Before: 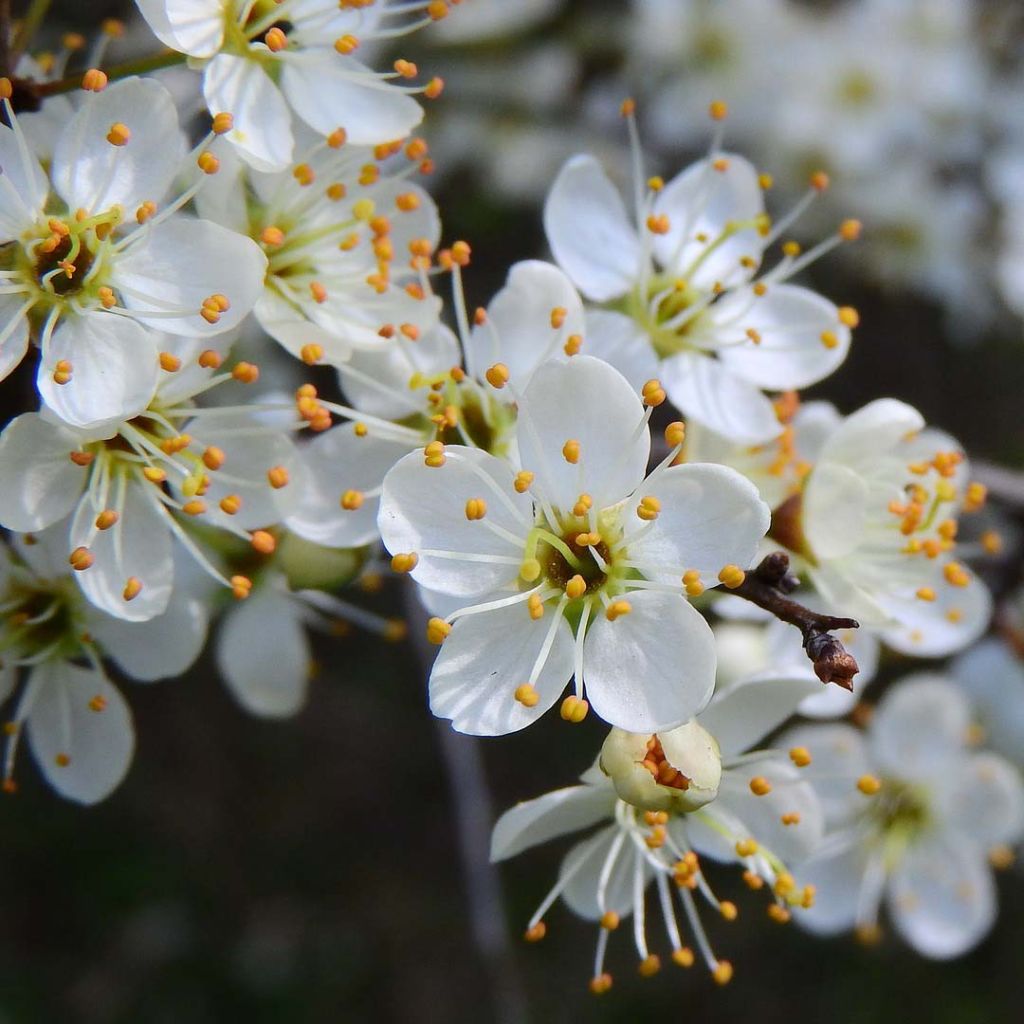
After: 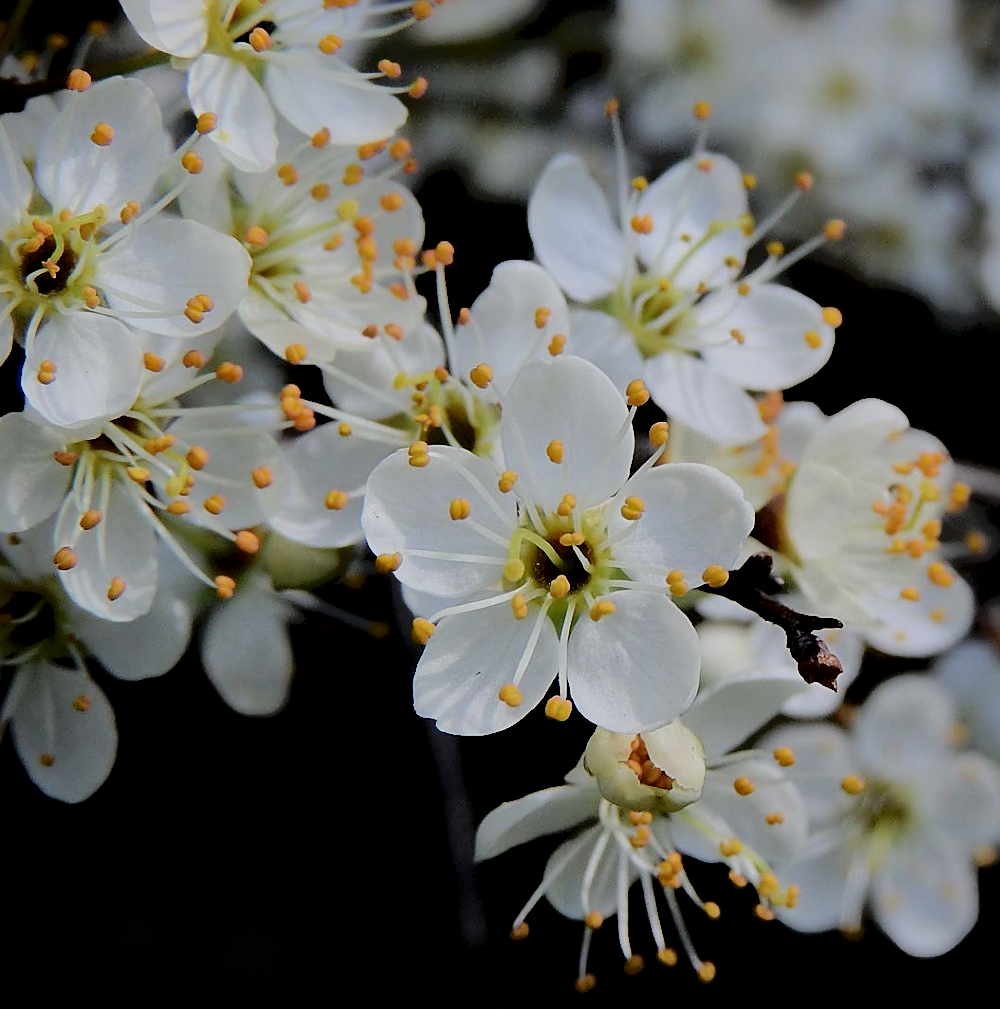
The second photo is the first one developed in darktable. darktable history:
filmic rgb: black relative exposure -5.14 EV, white relative exposure 3.97 EV, hardness 2.9, contrast 1.3
crop and rotate: left 1.644%, right 0.684%, bottom 1.388%
local contrast: mode bilateral grid, contrast 24, coarseness 46, detail 150%, midtone range 0.2
tone curve: curves: ch0 [(0, 0) (0.003, 0.004) (0.011, 0.005) (0.025, 0.014) (0.044, 0.037) (0.069, 0.059) (0.1, 0.096) (0.136, 0.116) (0.177, 0.133) (0.224, 0.177) (0.277, 0.255) (0.335, 0.319) (0.399, 0.385) (0.468, 0.457) (0.543, 0.545) (0.623, 0.621) (0.709, 0.705) (0.801, 0.801) (0.898, 0.901) (1, 1)], color space Lab, independent channels, preserve colors none
shadows and highlights: shadows -19.99, white point adjustment -2.05, highlights -34.79
contrast equalizer: octaves 7, y [[0.6 ×6], [0.55 ×6], [0 ×6], [0 ×6], [0 ×6]], mix -0.997
sharpen: on, module defaults
exposure: black level correction 0.006, exposure -0.227 EV, compensate highlight preservation false
